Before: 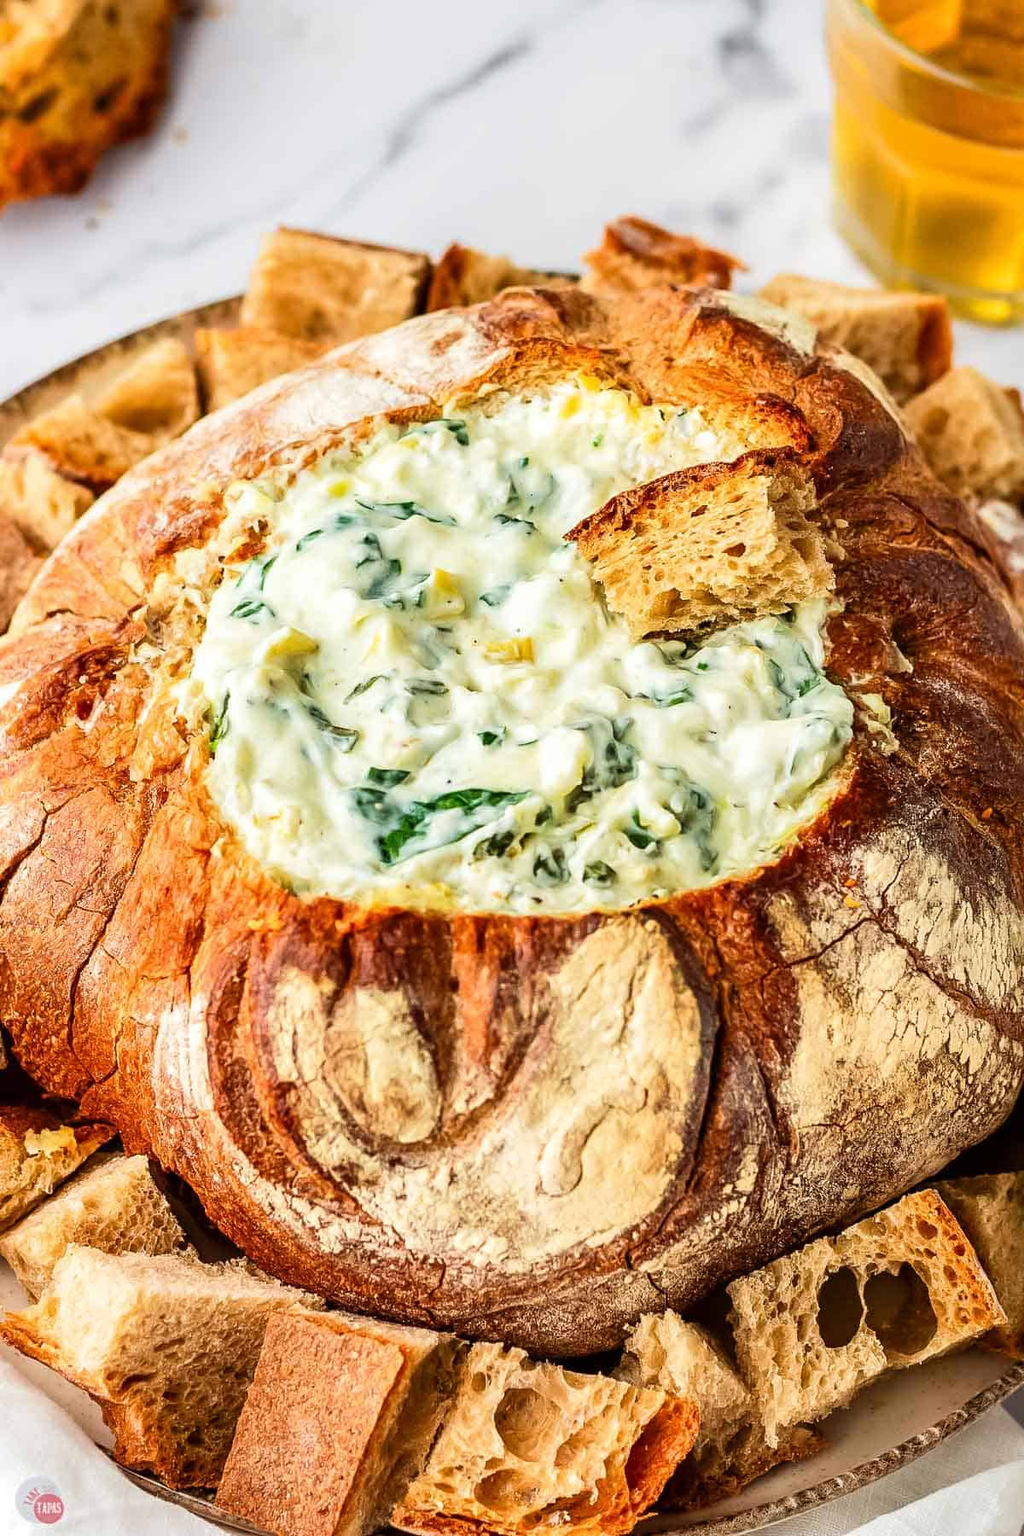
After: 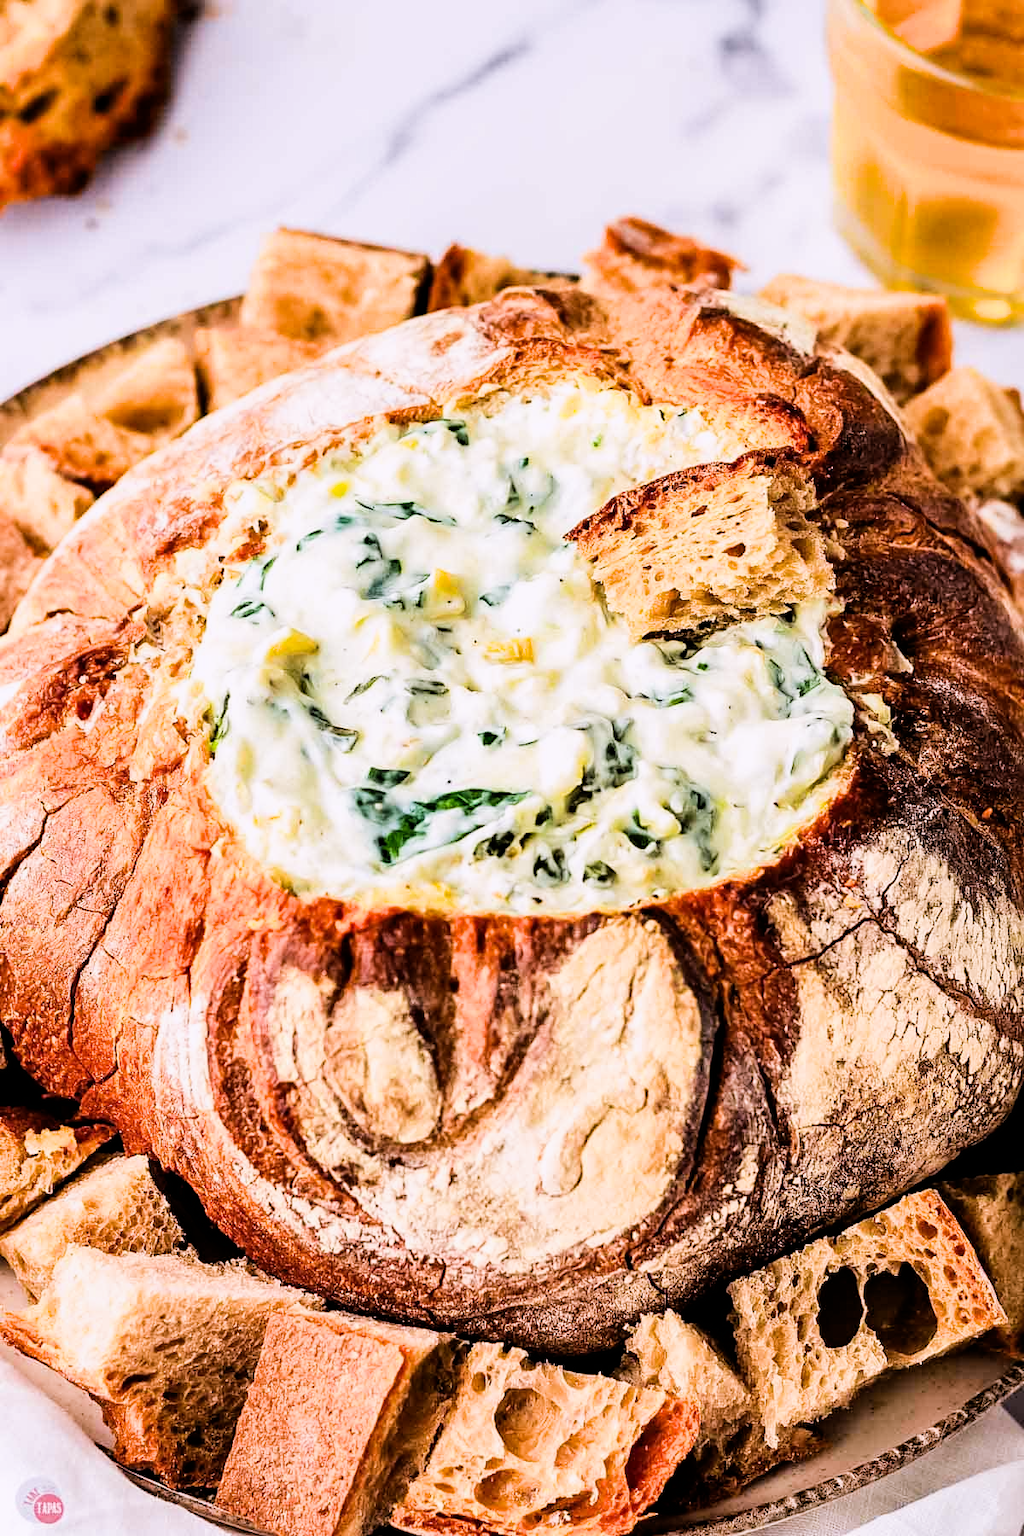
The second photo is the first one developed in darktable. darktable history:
tone equalizer: -8 EV -0.417 EV, -7 EV -0.389 EV, -6 EV -0.333 EV, -5 EV -0.222 EV, -3 EV 0.222 EV, -2 EV 0.333 EV, -1 EV 0.389 EV, +0 EV 0.417 EV, edges refinement/feathering 500, mask exposure compensation -1.57 EV, preserve details no
filmic rgb: black relative exposure -5 EV, white relative exposure 3.5 EV, hardness 3.19, contrast 1.2, highlights saturation mix -50%
white balance: red 1.066, blue 1.119
haze removal: compatibility mode true, adaptive false
